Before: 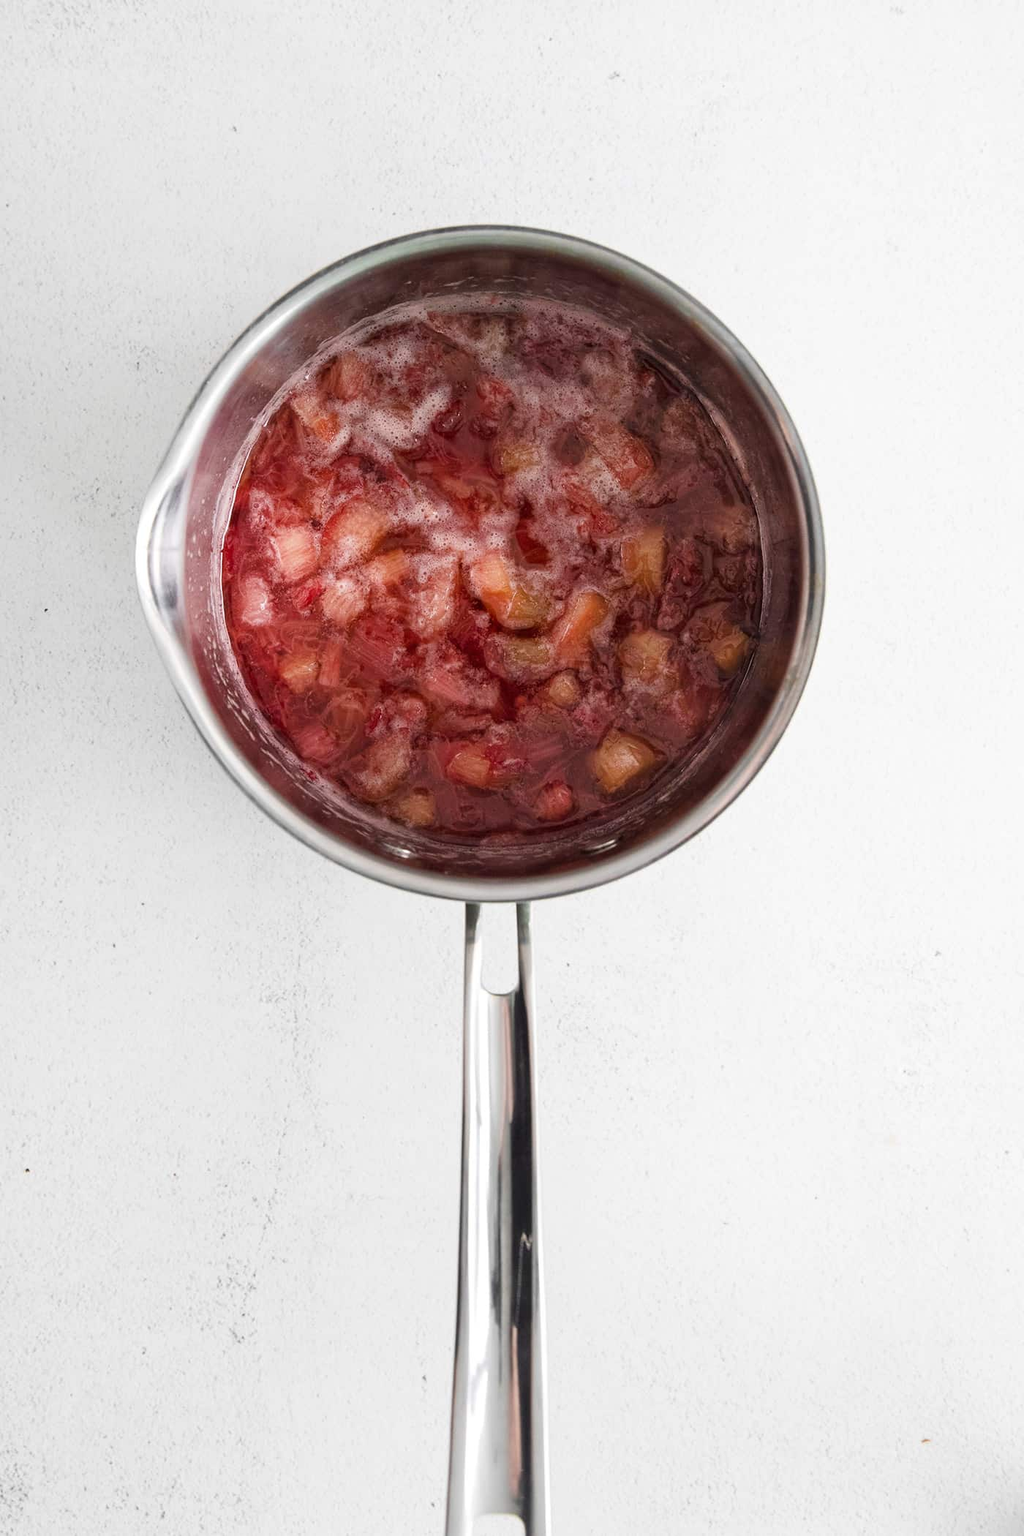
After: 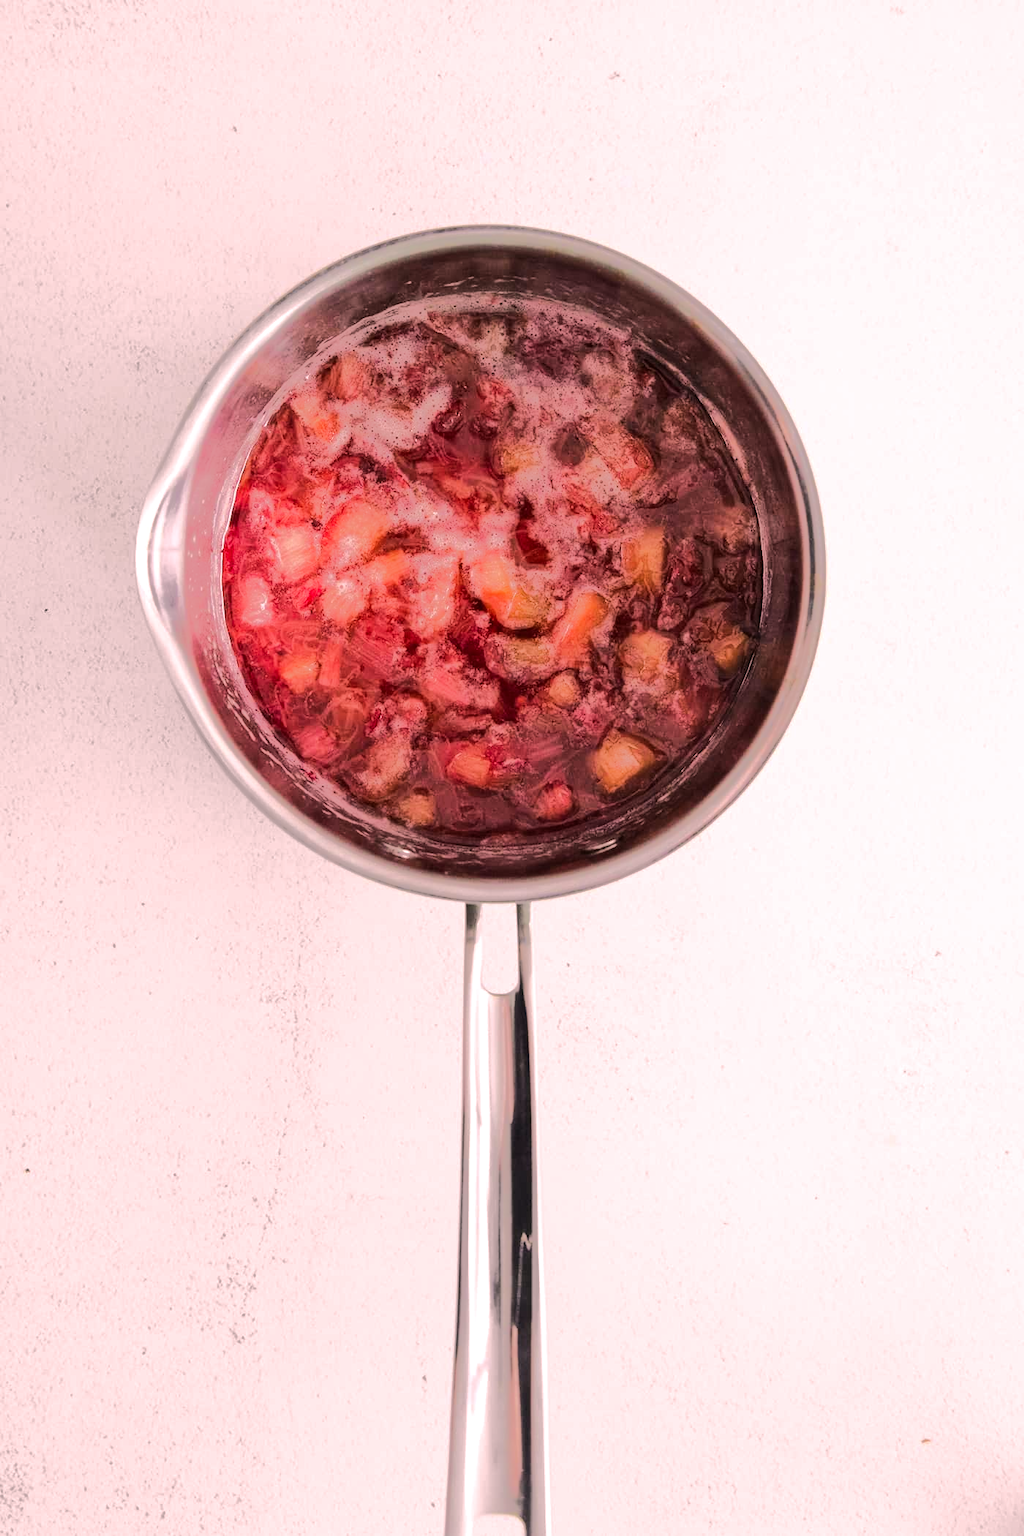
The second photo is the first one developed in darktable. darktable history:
tone equalizer: -8 EV -0.532 EV, -7 EV -0.337 EV, -6 EV -0.084 EV, -5 EV 0.428 EV, -4 EV 0.968 EV, -3 EV 0.806 EV, -2 EV -0.005 EV, -1 EV 0.132 EV, +0 EV -0.033 EV, edges refinement/feathering 500, mask exposure compensation -1.57 EV, preserve details no
color correction: highlights a* 14.74, highlights b* 4.69
